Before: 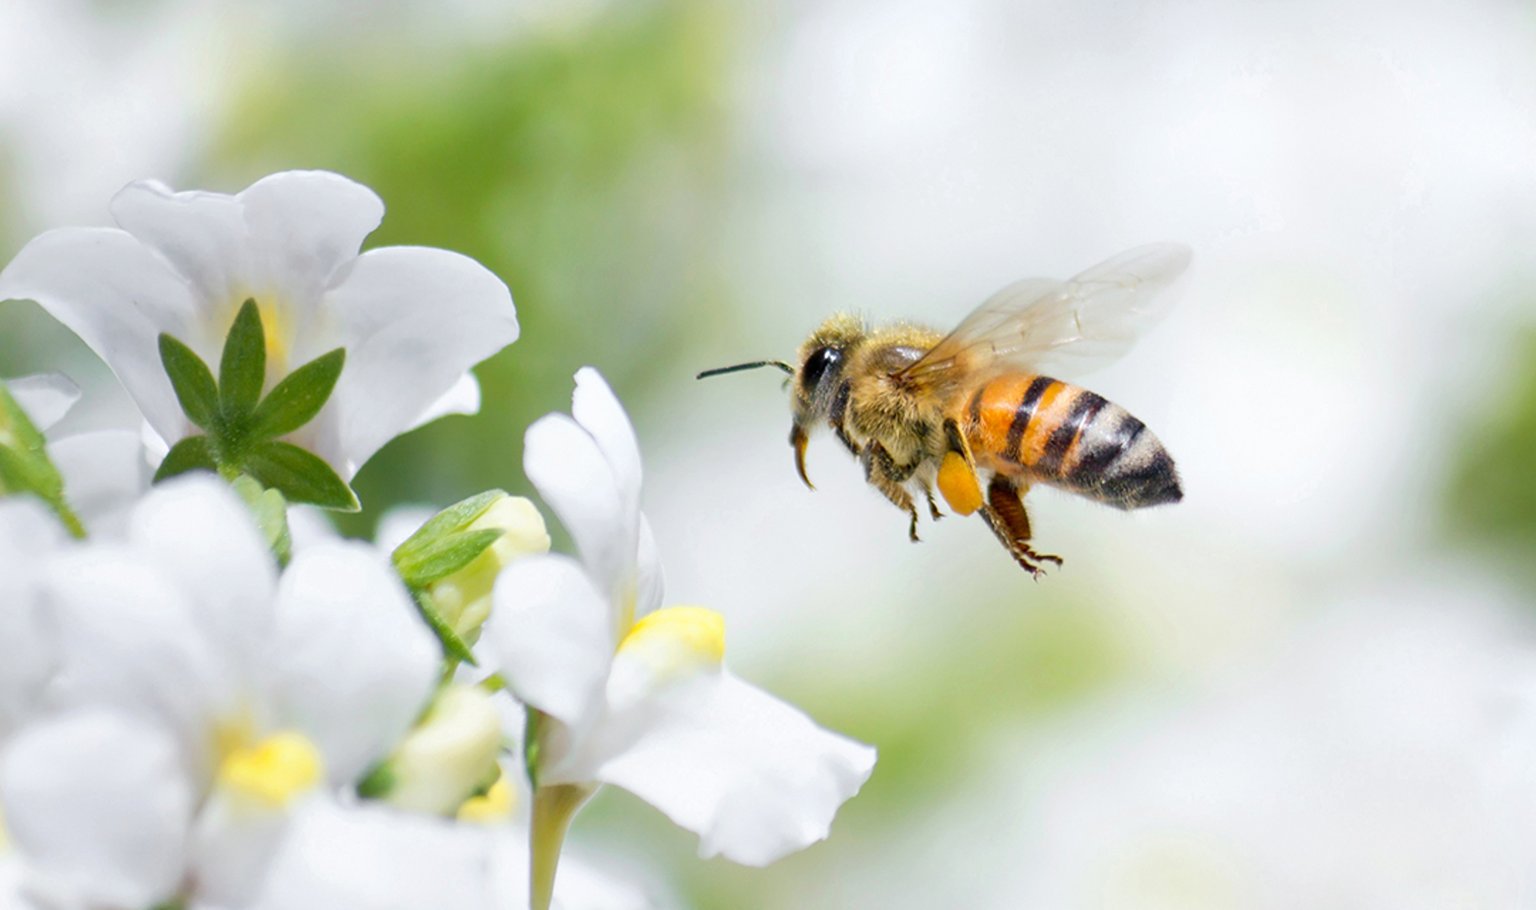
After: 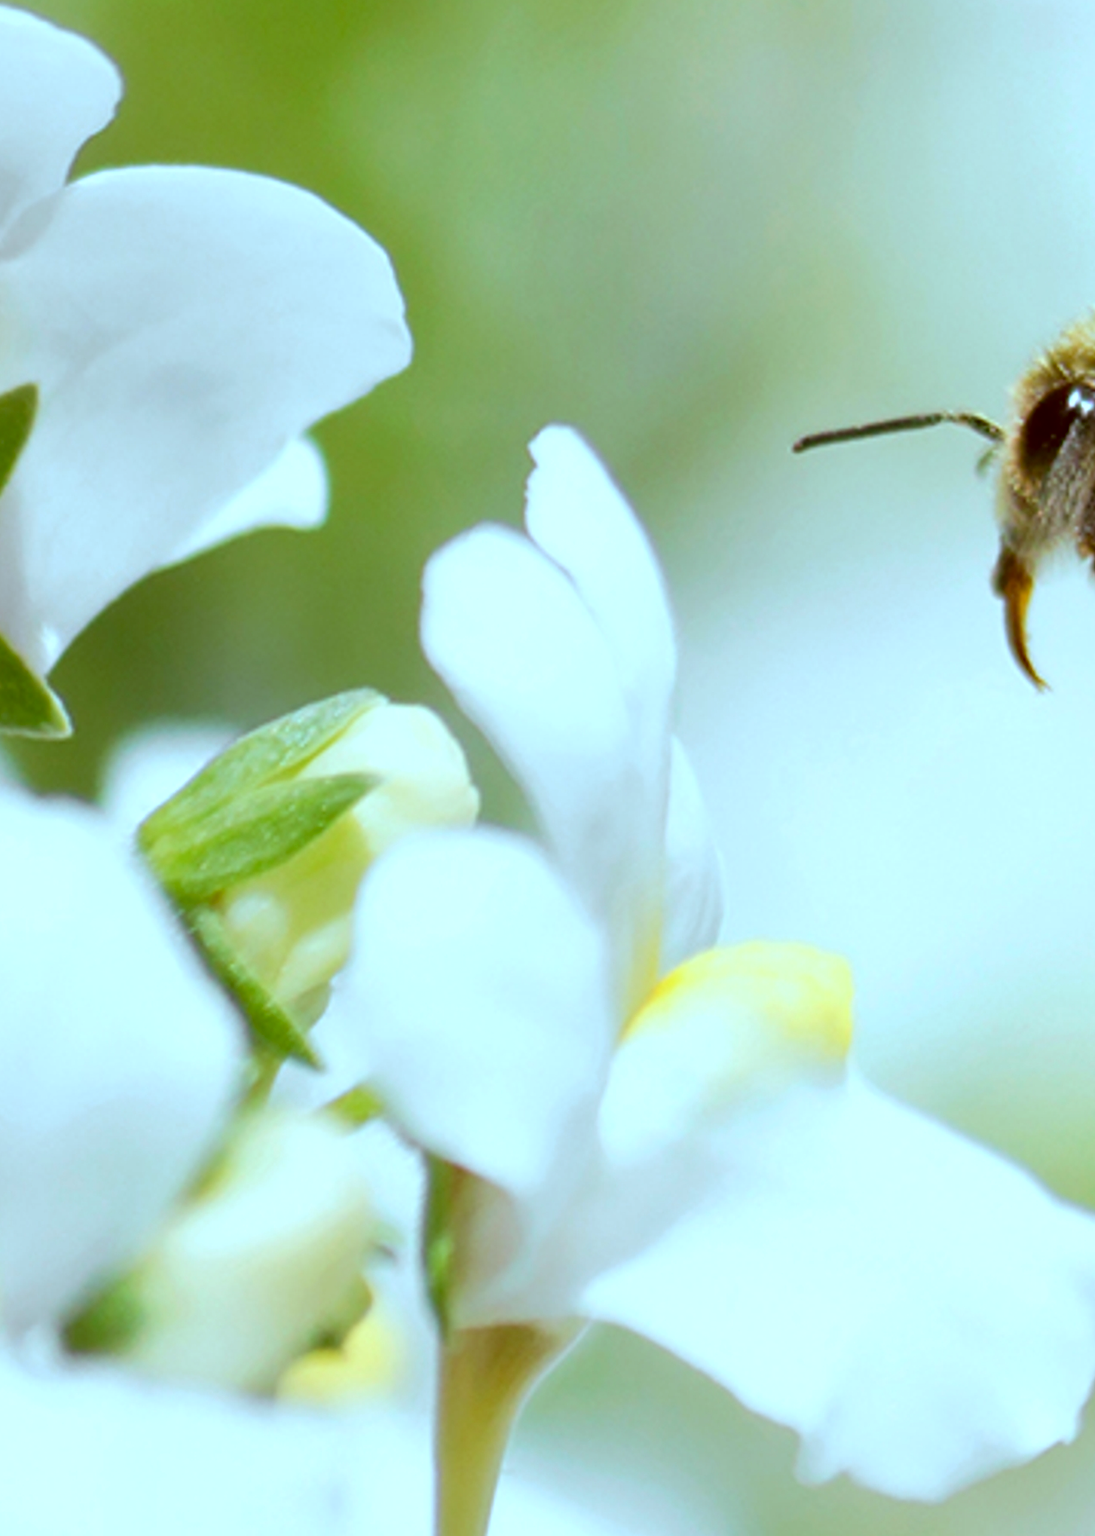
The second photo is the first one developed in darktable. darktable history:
color zones: curves: ch0 [(0.068, 0.464) (0.25, 0.5) (0.48, 0.508) (0.75, 0.536) (0.886, 0.476) (0.967, 0.456)]; ch1 [(0.066, 0.456) (0.25, 0.5) (0.616, 0.508) (0.746, 0.56) (0.934, 0.444)]
crop and rotate: left 21.355%, top 18.593%, right 45.479%, bottom 2.965%
color correction: highlights a* -14.25, highlights b* -16.47, shadows a* 10.51, shadows b* 29.5
